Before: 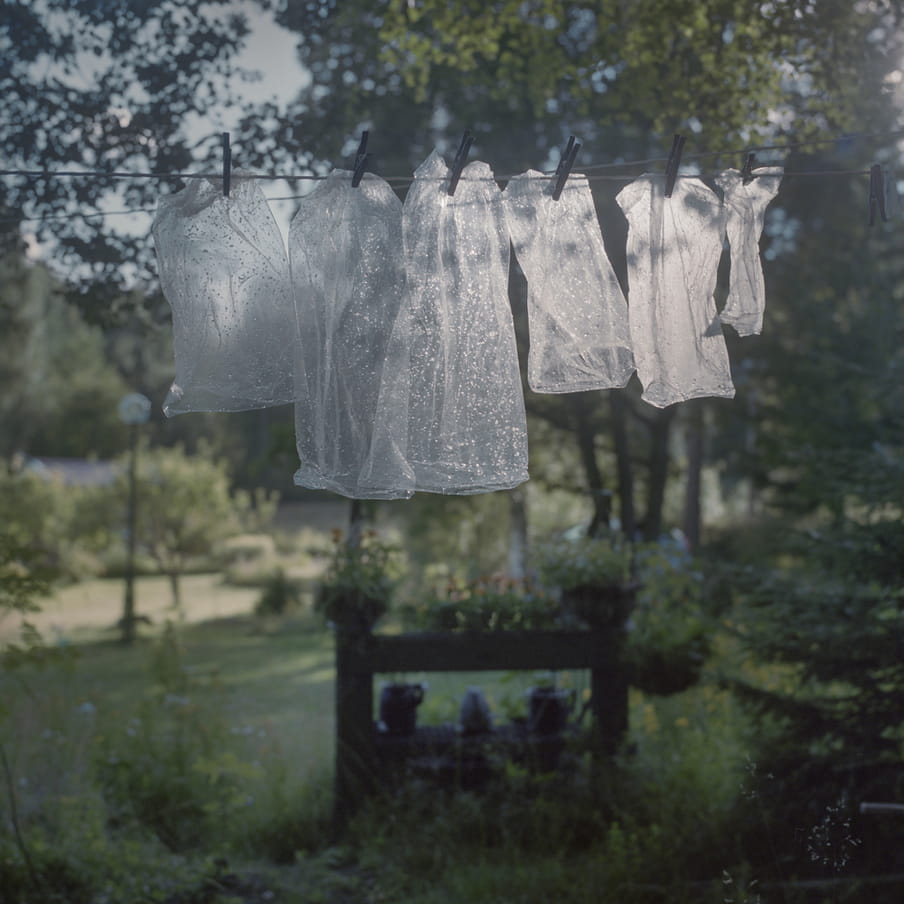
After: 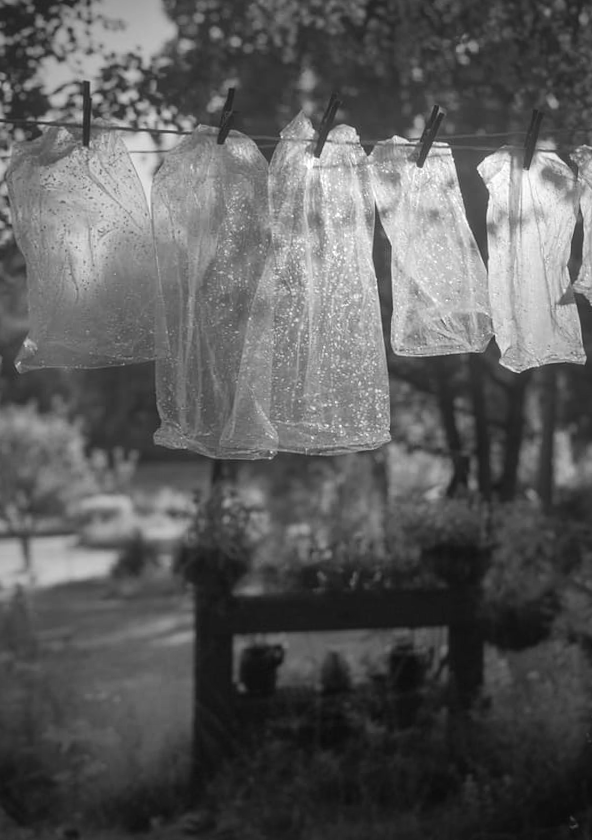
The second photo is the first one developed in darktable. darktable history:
vignetting: on, module defaults
crop and rotate: left 18.442%, right 15.508%
monochrome: on, module defaults
tone equalizer: -8 EV -0.417 EV, -7 EV -0.389 EV, -6 EV -0.333 EV, -5 EV -0.222 EV, -3 EV 0.222 EV, -2 EV 0.333 EV, -1 EV 0.389 EV, +0 EV 0.417 EV, edges refinement/feathering 500, mask exposure compensation -1.57 EV, preserve details no
rotate and perspective: rotation 0.679°, lens shift (horizontal) 0.136, crop left 0.009, crop right 0.991, crop top 0.078, crop bottom 0.95
